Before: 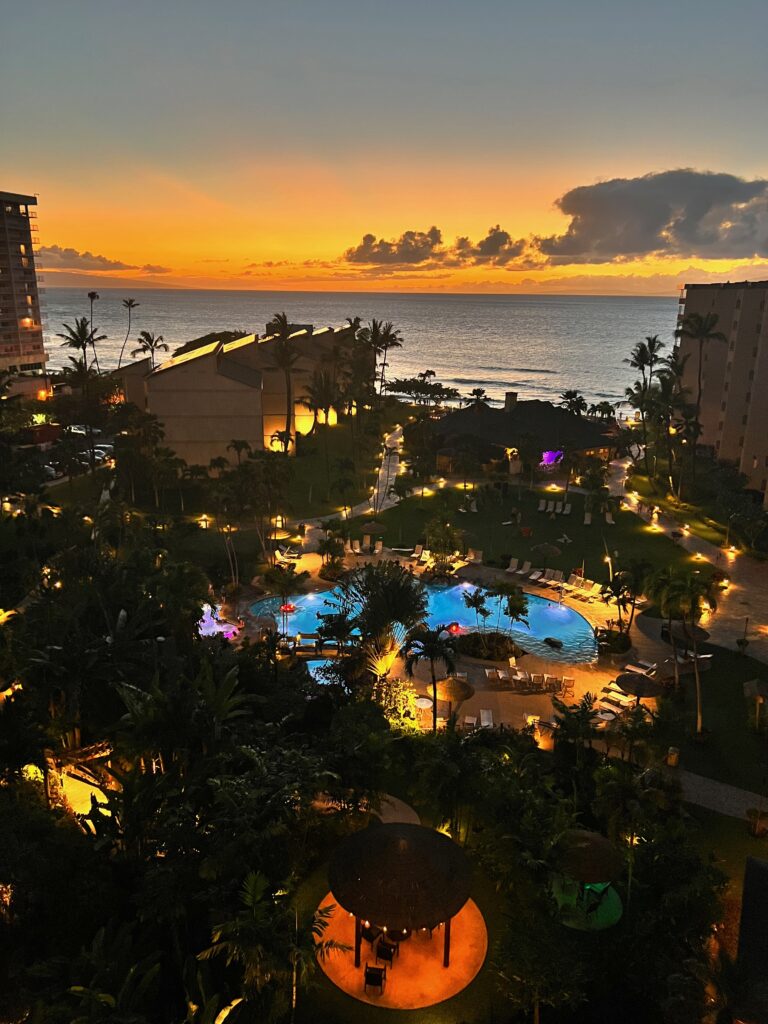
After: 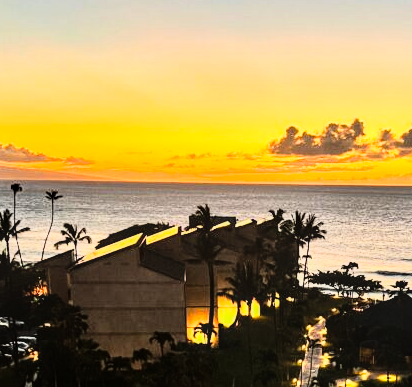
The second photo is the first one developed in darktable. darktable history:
crop: left 10.121%, top 10.631%, right 36.218%, bottom 51.526%
rgb curve: curves: ch0 [(0, 0) (0.21, 0.15) (0.24, 0.21) (0.5, 0.75) (0.75, 0.96) (0.89, 0.99) (1, 1)]; ch1 [(0, 0.02) (0.21, 0.13) (0.25, 0.2) (0.5, 0.67) (0.75, 0.9) (0.89, 0.97) (1, 1)]; ch2 [(0, 0.02) (0.21, 0.13) (0.25, 0.2) (0.5, 0.67) (0.75, 0.9) (0.89, 0.97) (1, 1)], compensate middle gray true
local contrast: on, module defaults
